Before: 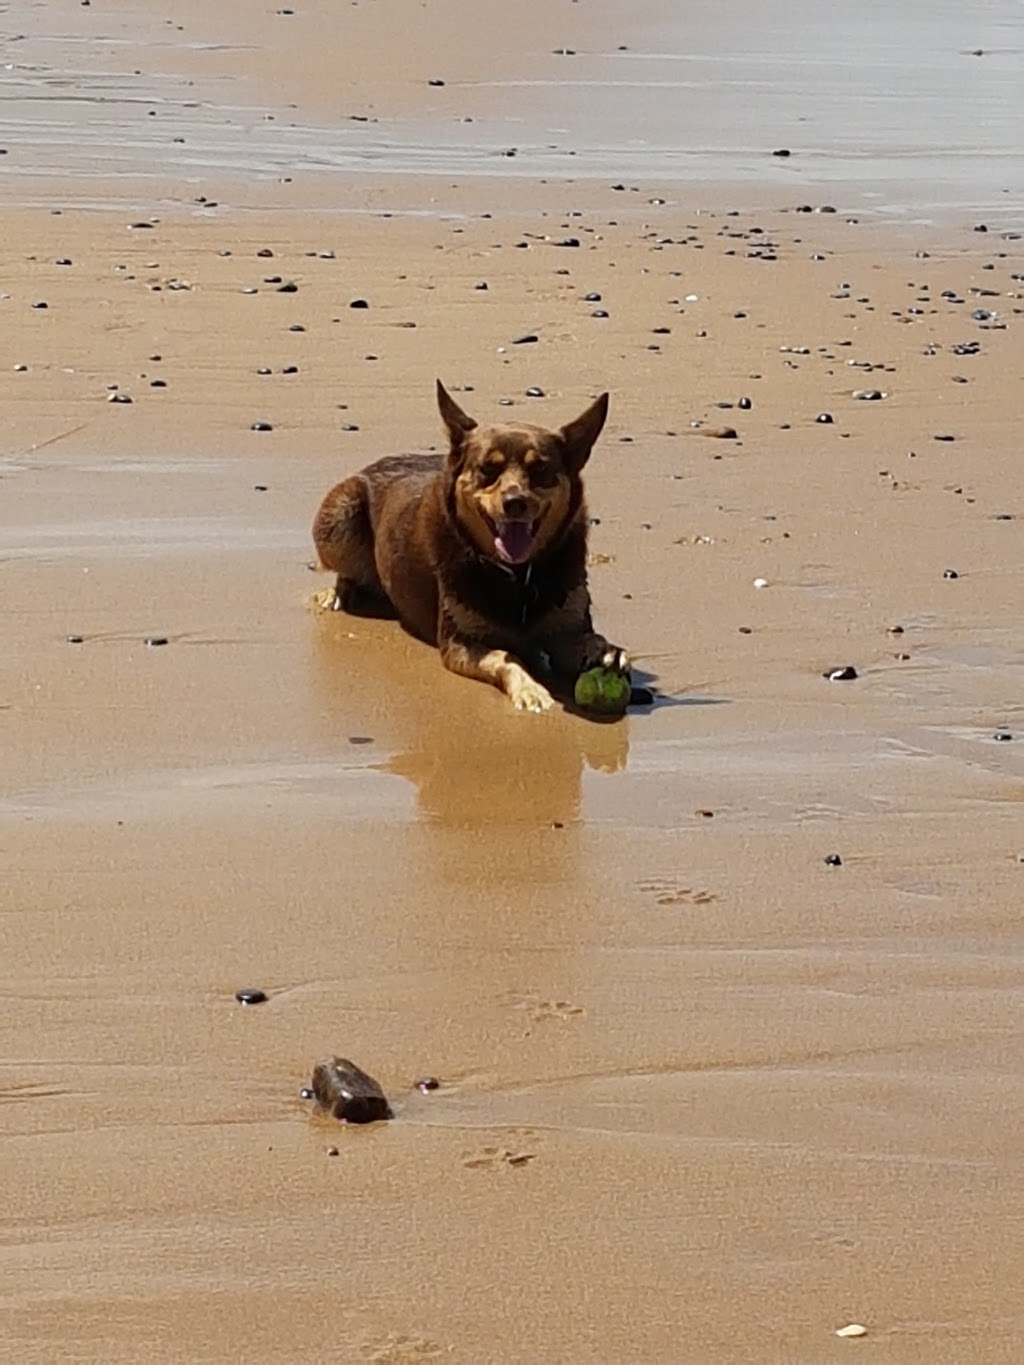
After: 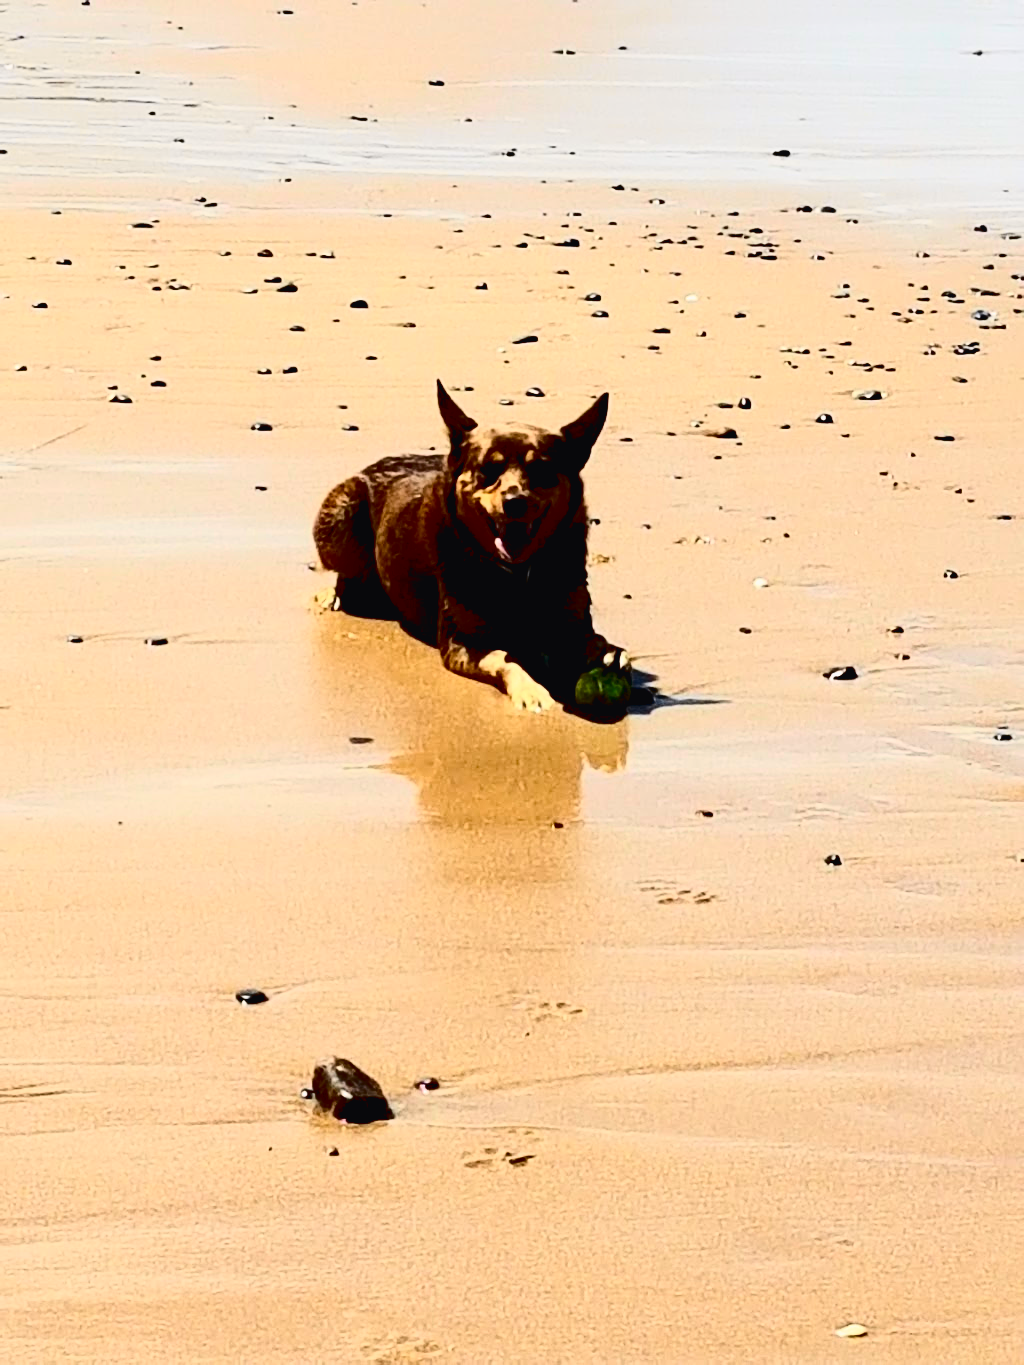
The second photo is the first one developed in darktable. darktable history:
base curve: curves: ch0 [(0.017, 0) (0.425, 0.441) (0.844, 0.933) (1, 1)], preserve colors none
contrast brightness saturation: contrast 0.375, brightness 0.102
tone curve: curves: ch0 [(0, 0.023) (0.132, 0.075) (0.256, 0.2) (0.454, 0.495) (0.708, 0.78) (0.844, 0.896) (1, 0.98)]; ch1 [(0, 0) (0.37, 0.308) (0.478, 0.46) (0.499, 0.5) (0.513, 0.508) (0.526, 0.533) (0.59, 0.612) (0.764, 0.804) (1, 1)]; ch2 [(0, 0) (0.312, 0.313) (0.461, 0.454) (0.48, 0.477) (0.503, 0.5) (0.526, 0.54) (0.564, 0.595) (0.631, 0.676) (0.713, 0.767) (0.985, 0.966)], color space Lab, independent channels, preserve colors none
